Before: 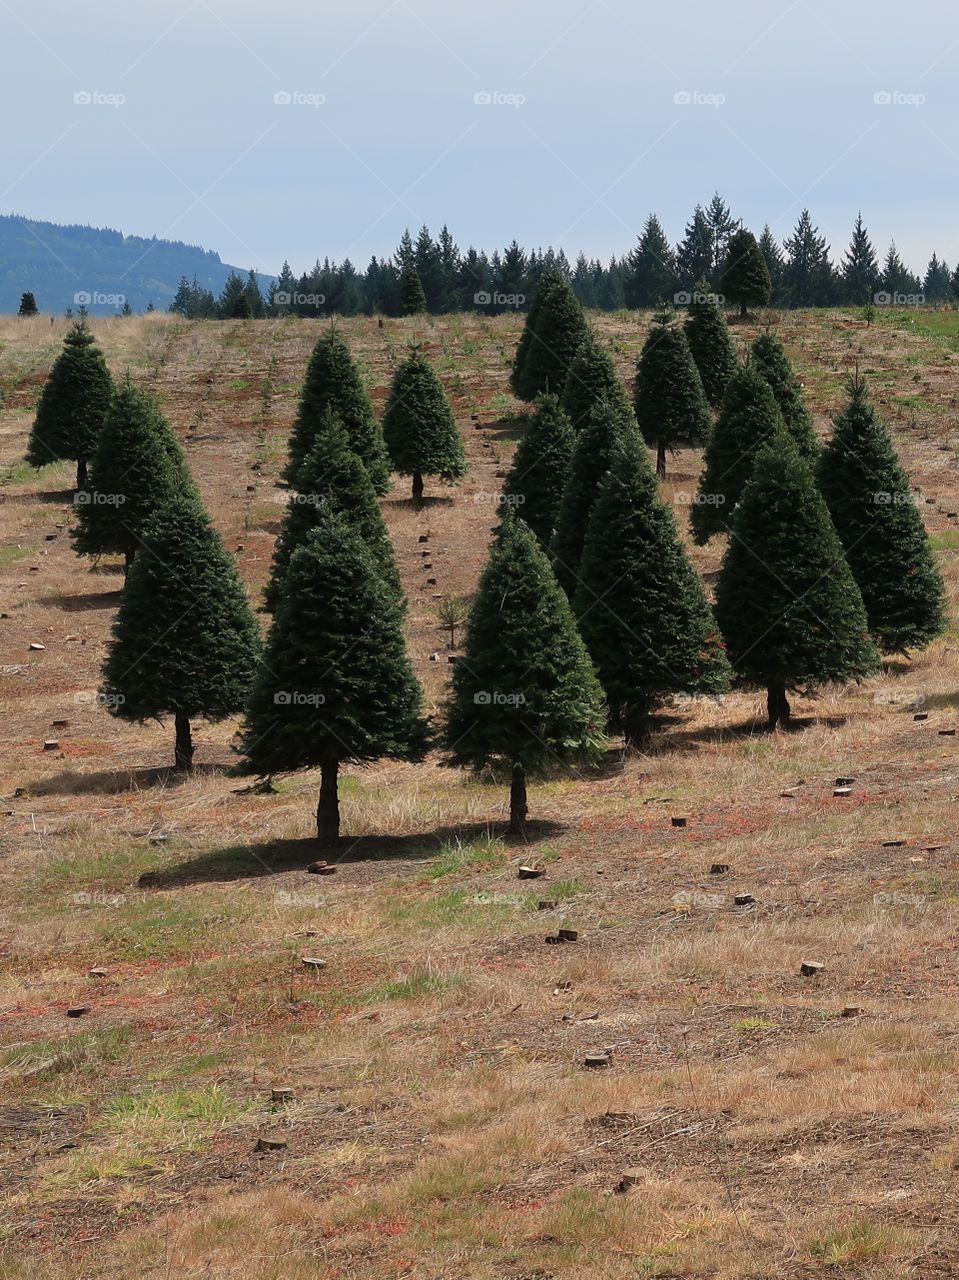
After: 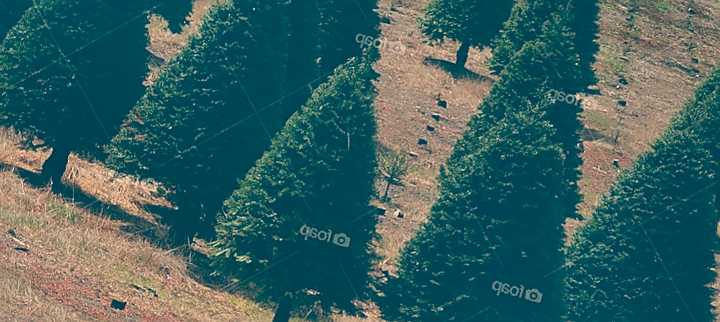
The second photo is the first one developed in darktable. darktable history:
white balance: red 1.009, blue 0.985
exposure: black level correction -0.015, exposure -0.5 EV, compensate highlight preservation false
color calibration: illuminant same as pipeline (D50), x 0.346, y 0.359, temperature 5002.42 K
crop and rotate: angle 16.12°, top 30.835%, bottom 35.653%
sharpen: on, module defaults
levels: levels [0, 0.435, 0.917]
shadows and highlights: low approximation 0.01, soften with gaussian
color balance: lift [1.006, 0.985, 1.002, 1.015], gamma [1, 0.953, 1.008, 1.047], gain [1.076, 1.13, 1.004, 0.87]
